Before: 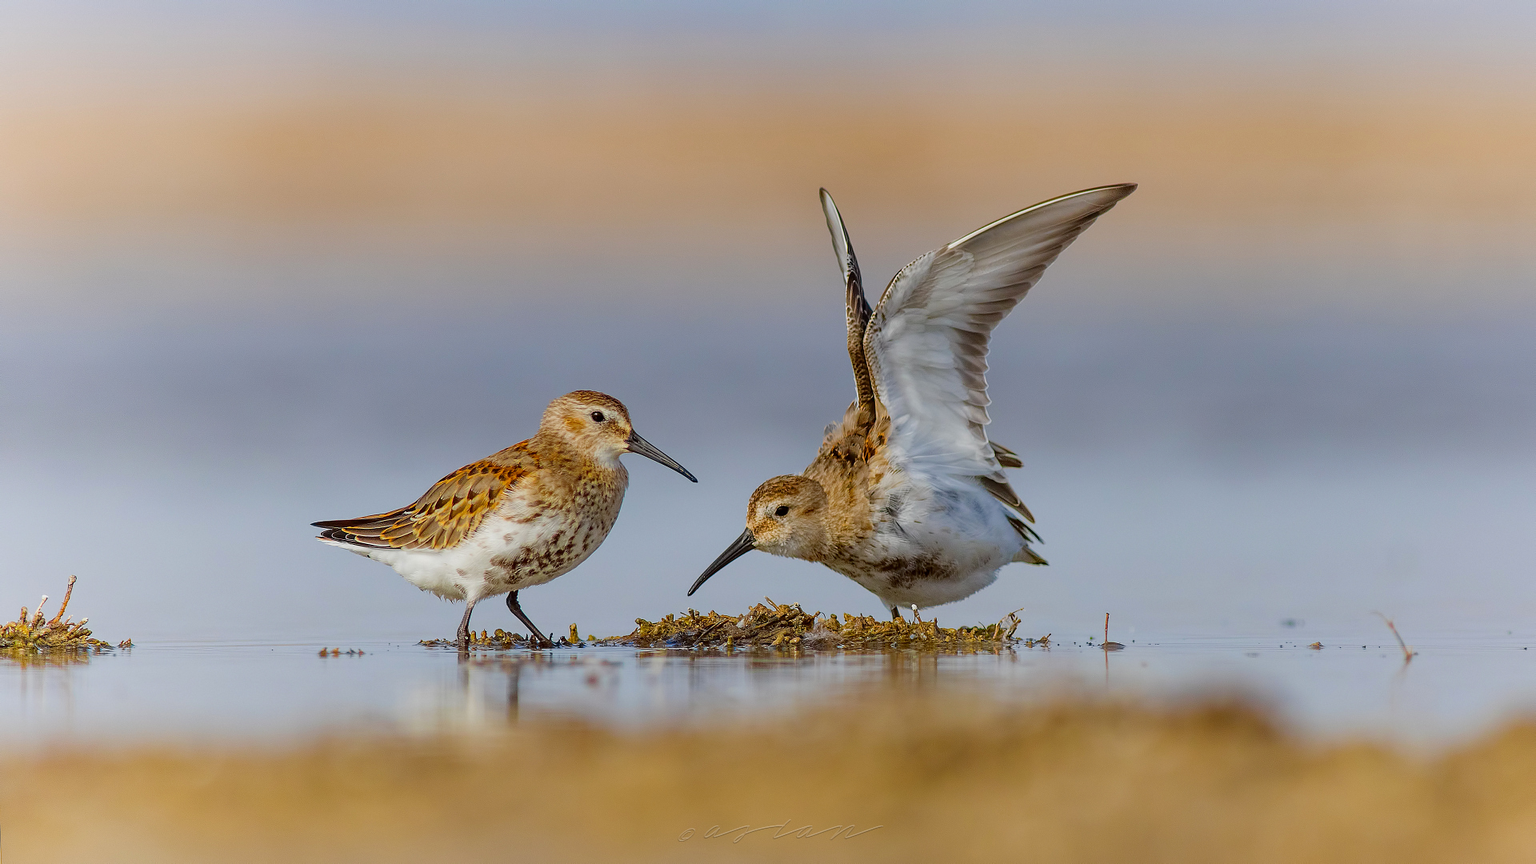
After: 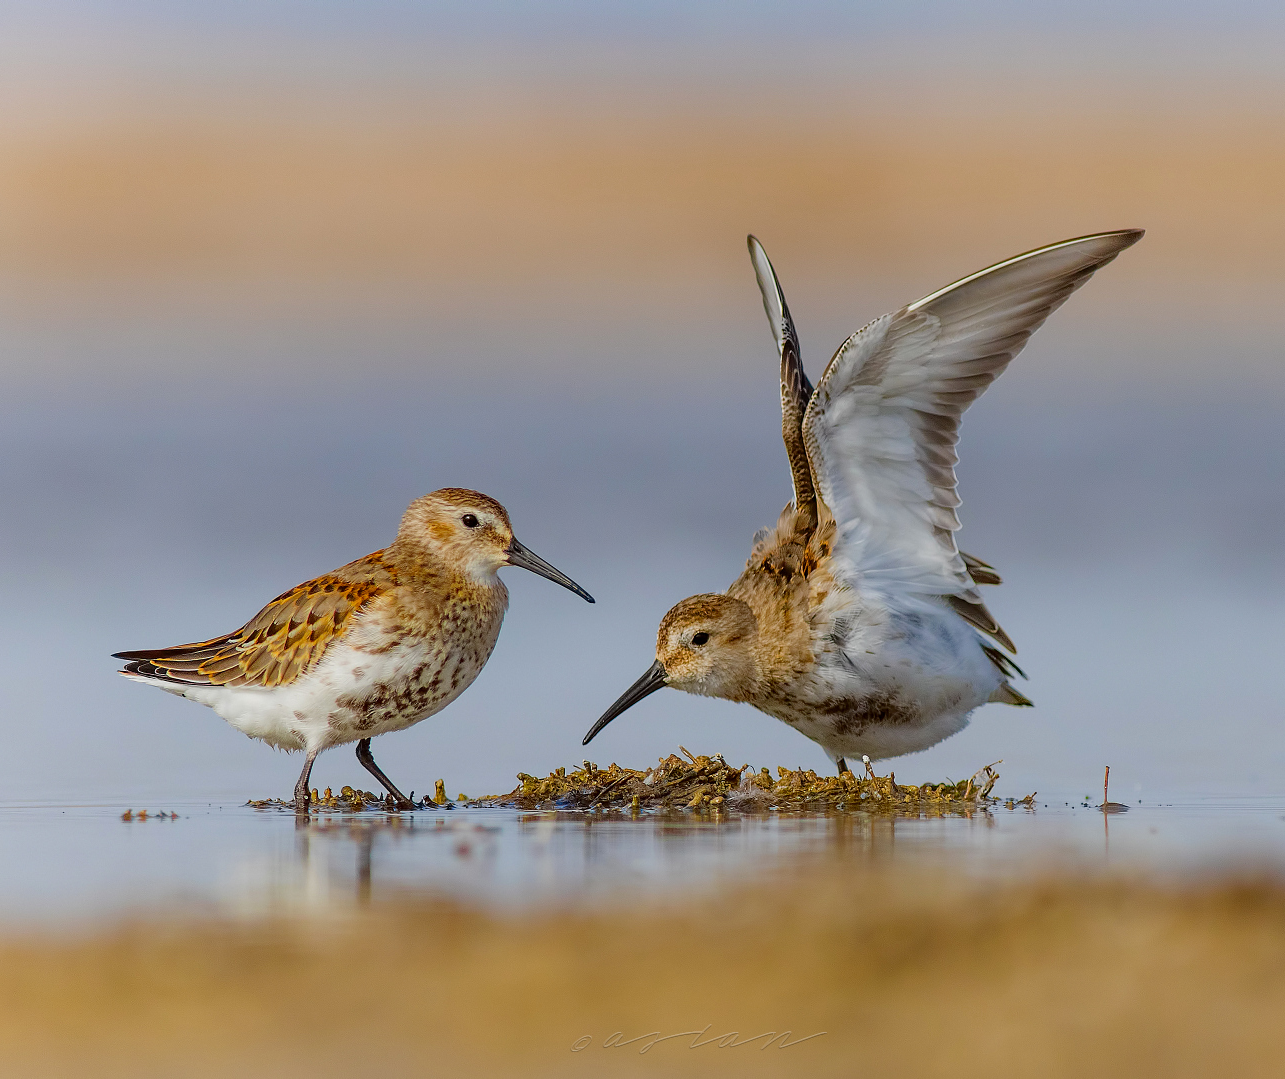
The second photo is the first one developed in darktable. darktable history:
crop and rotate: left 14.471%, right 18.598%
